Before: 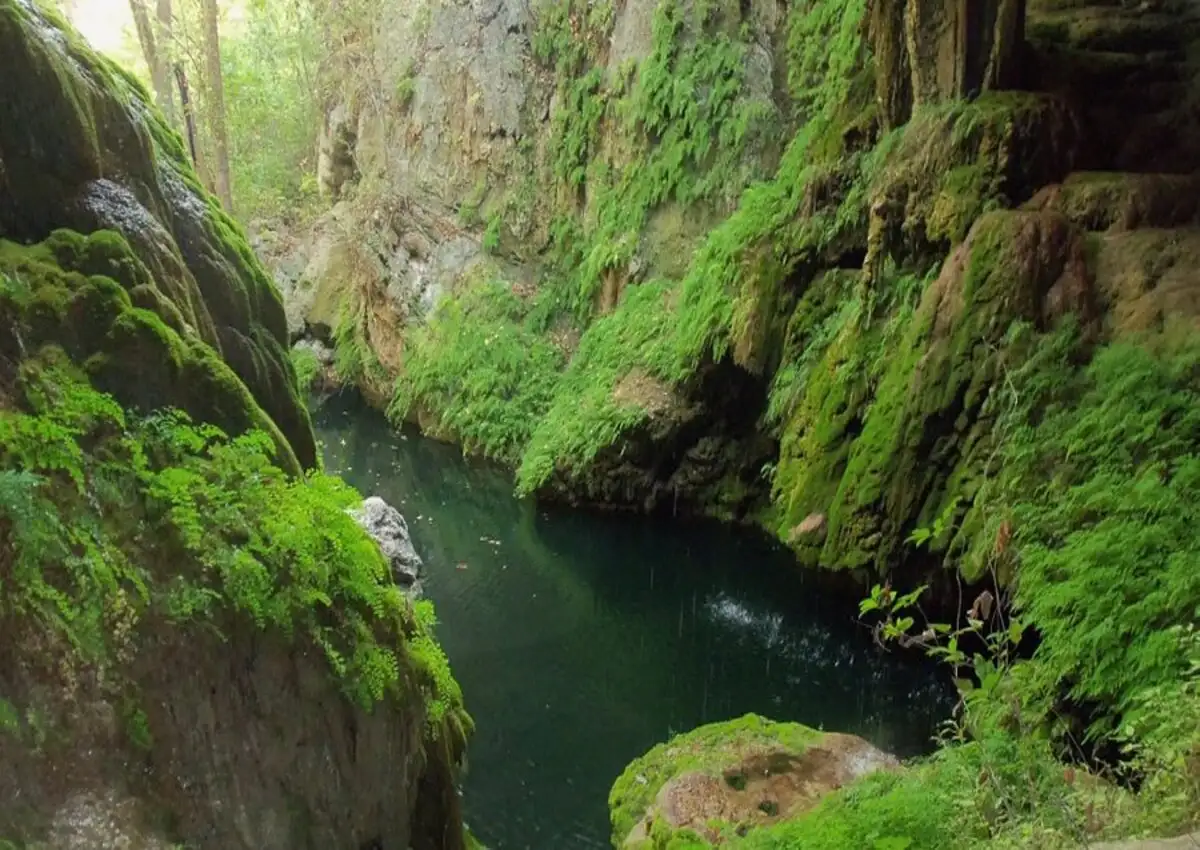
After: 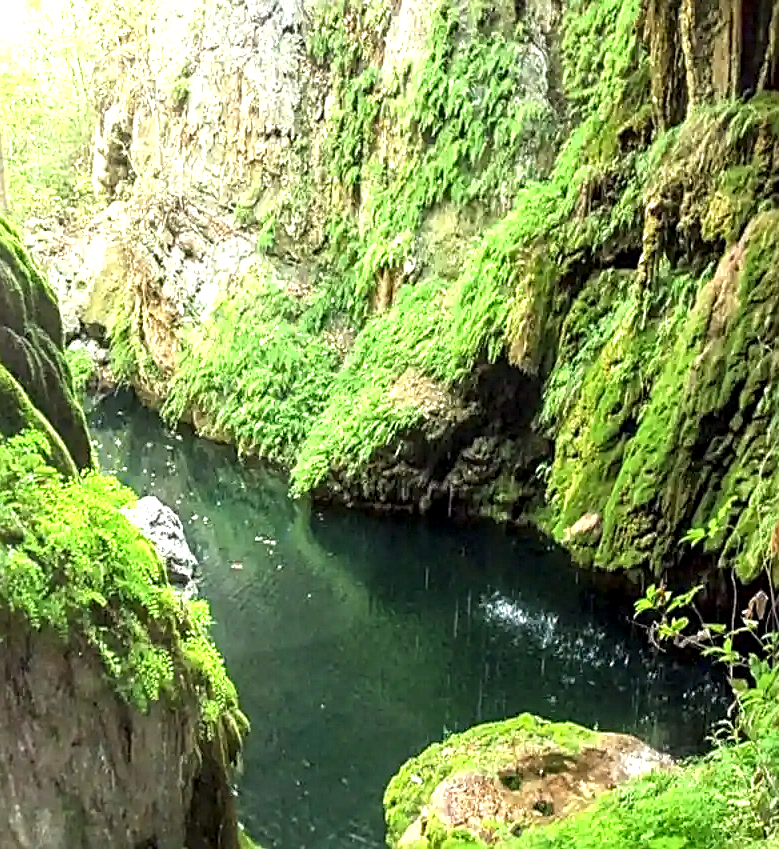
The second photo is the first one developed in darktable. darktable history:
exposure: black level correction 0, exposure 1.345 EV, compensate highlight preservation false
local contrast: highlights 60%, shadows 63%, detail 160%
crop and rotate: left 18.805%, right 16.253%
sharpen: radius 2.63, amount 0.675
